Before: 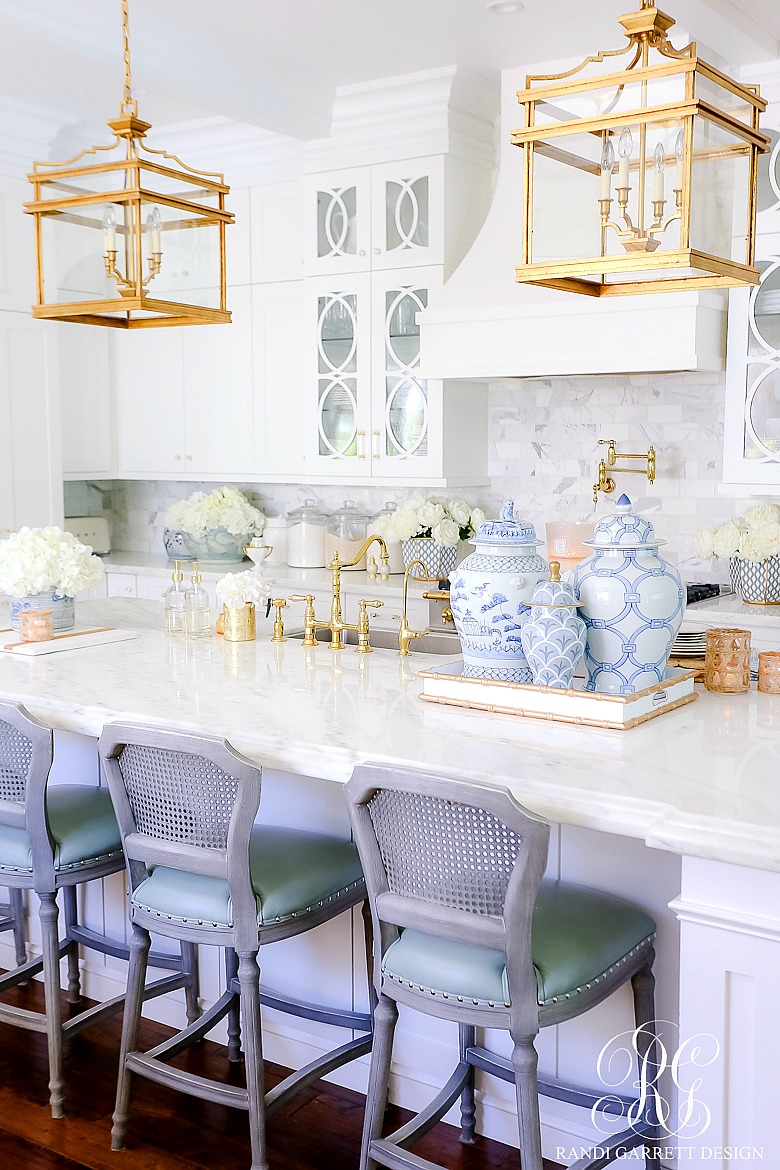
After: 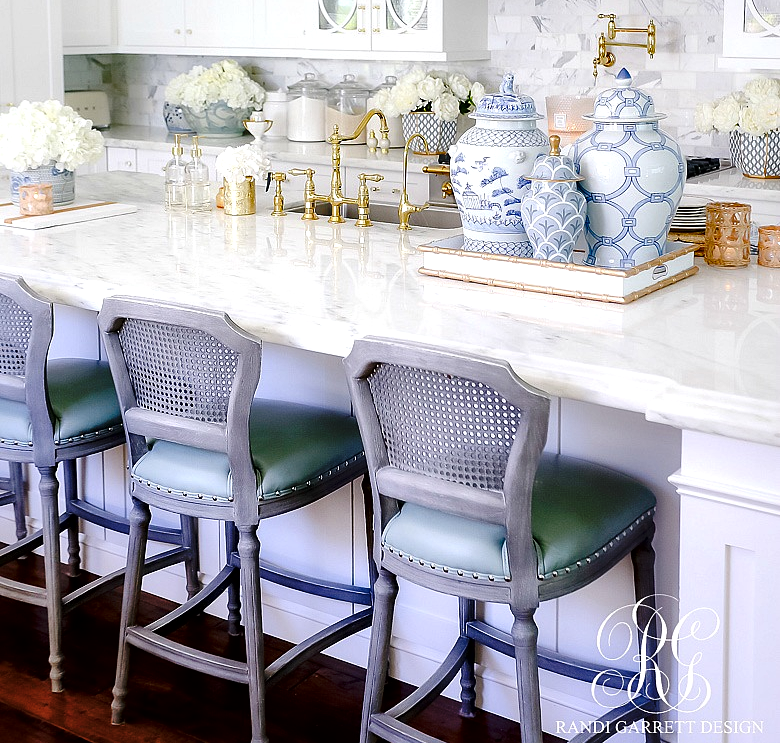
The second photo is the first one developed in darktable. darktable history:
crop and rotate: top 36.435%
local contrast: mode bilateral grid, contrast 70, coarseness 75, detail 180%, midtone range 0.2
base curve: curves: ch0 [(0, 0) (0.073, 0.04) (0.157, 0.139) (0.492, 0.492) (0.758, 0.758) (1, 1)], preserve colors none
